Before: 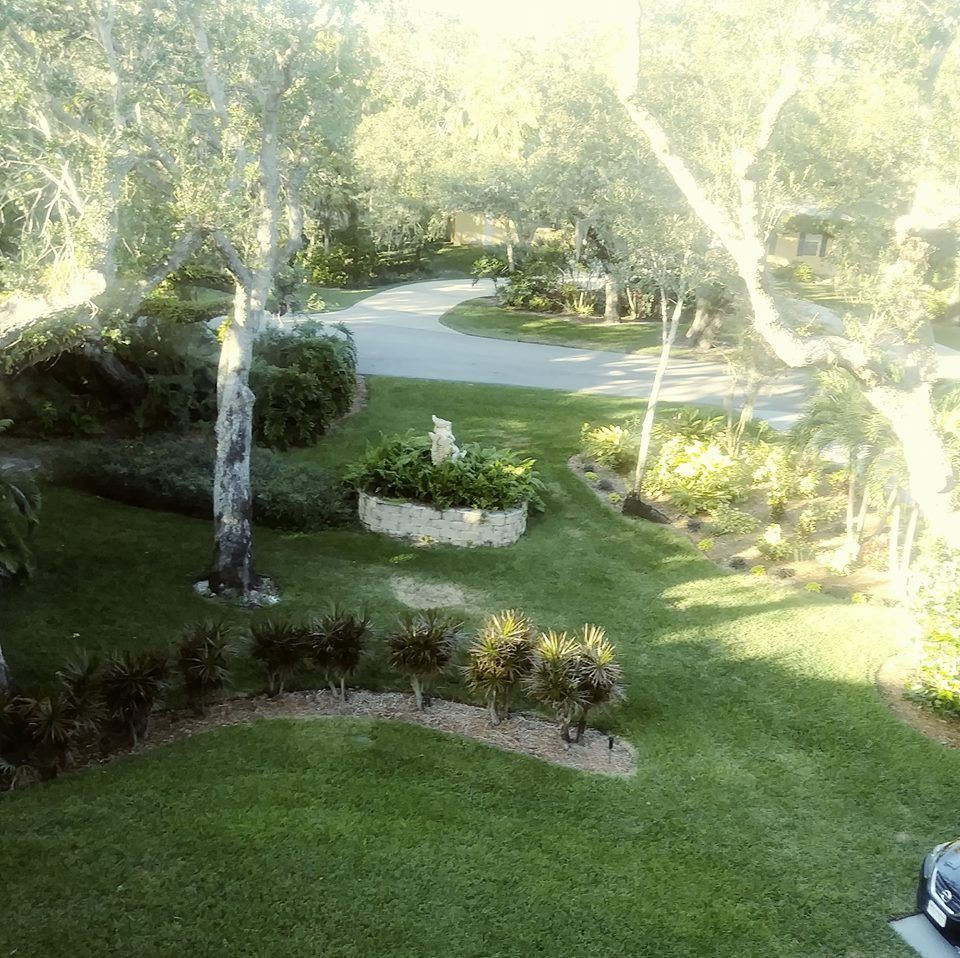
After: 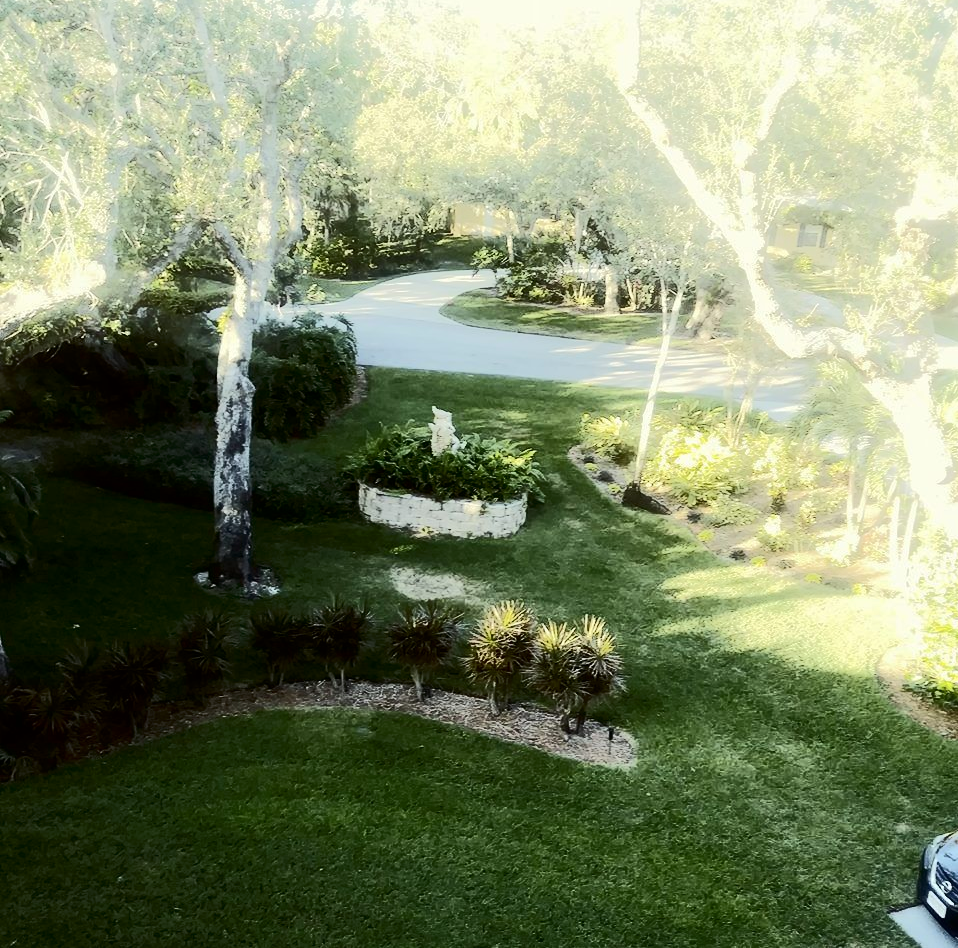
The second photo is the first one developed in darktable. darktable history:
crop: top 0.975%, right 0.115%
color correction: highlights a* 0.036, highlights b* -0.676
tone curve: curves: ch0 [(0, 0) (0.003, 0.002) (0.011, 0.002) (0.025, 0.002) (0.044, 0.007) (0.069, 0.014) (0.1, 0.026) (0.136, 0.04) (0.177, 0.061) (0.224, 0.1) (0.277, 0.151) (0.335, 0.198) (0.399, 0.272) (0.468, 0.387) (0.543, 0.553) (0.623, 0.716) (0.709, 0.8) (0.801, 0.855) (0.898, 0.897) (1, 1)], color space Lab, independent channels, preserve colors none
